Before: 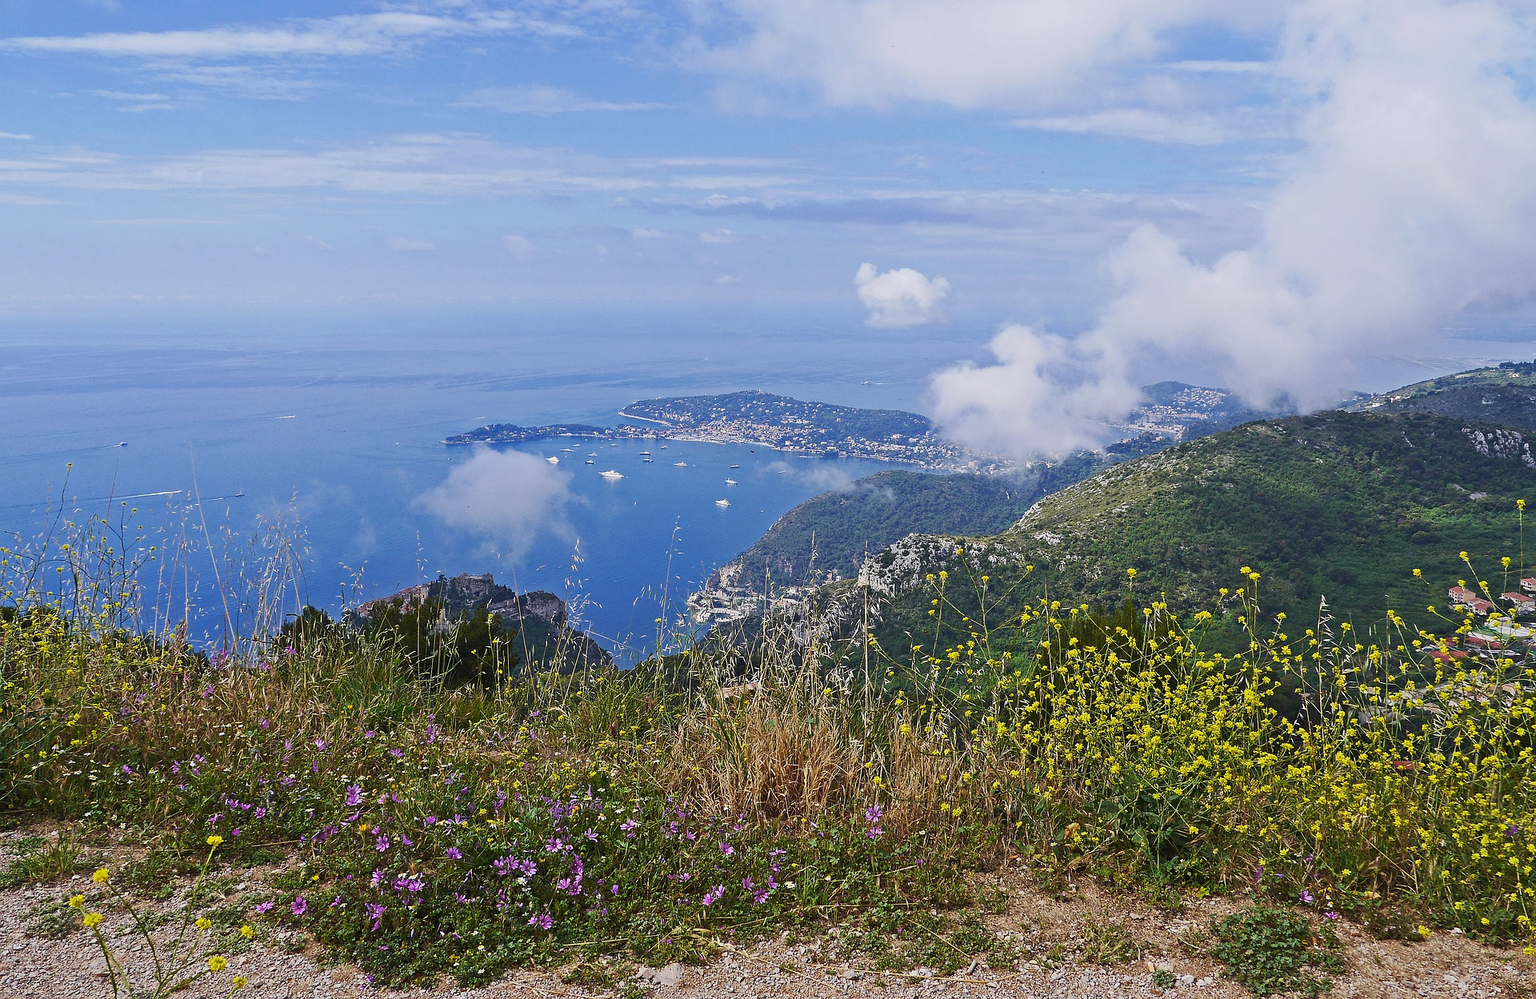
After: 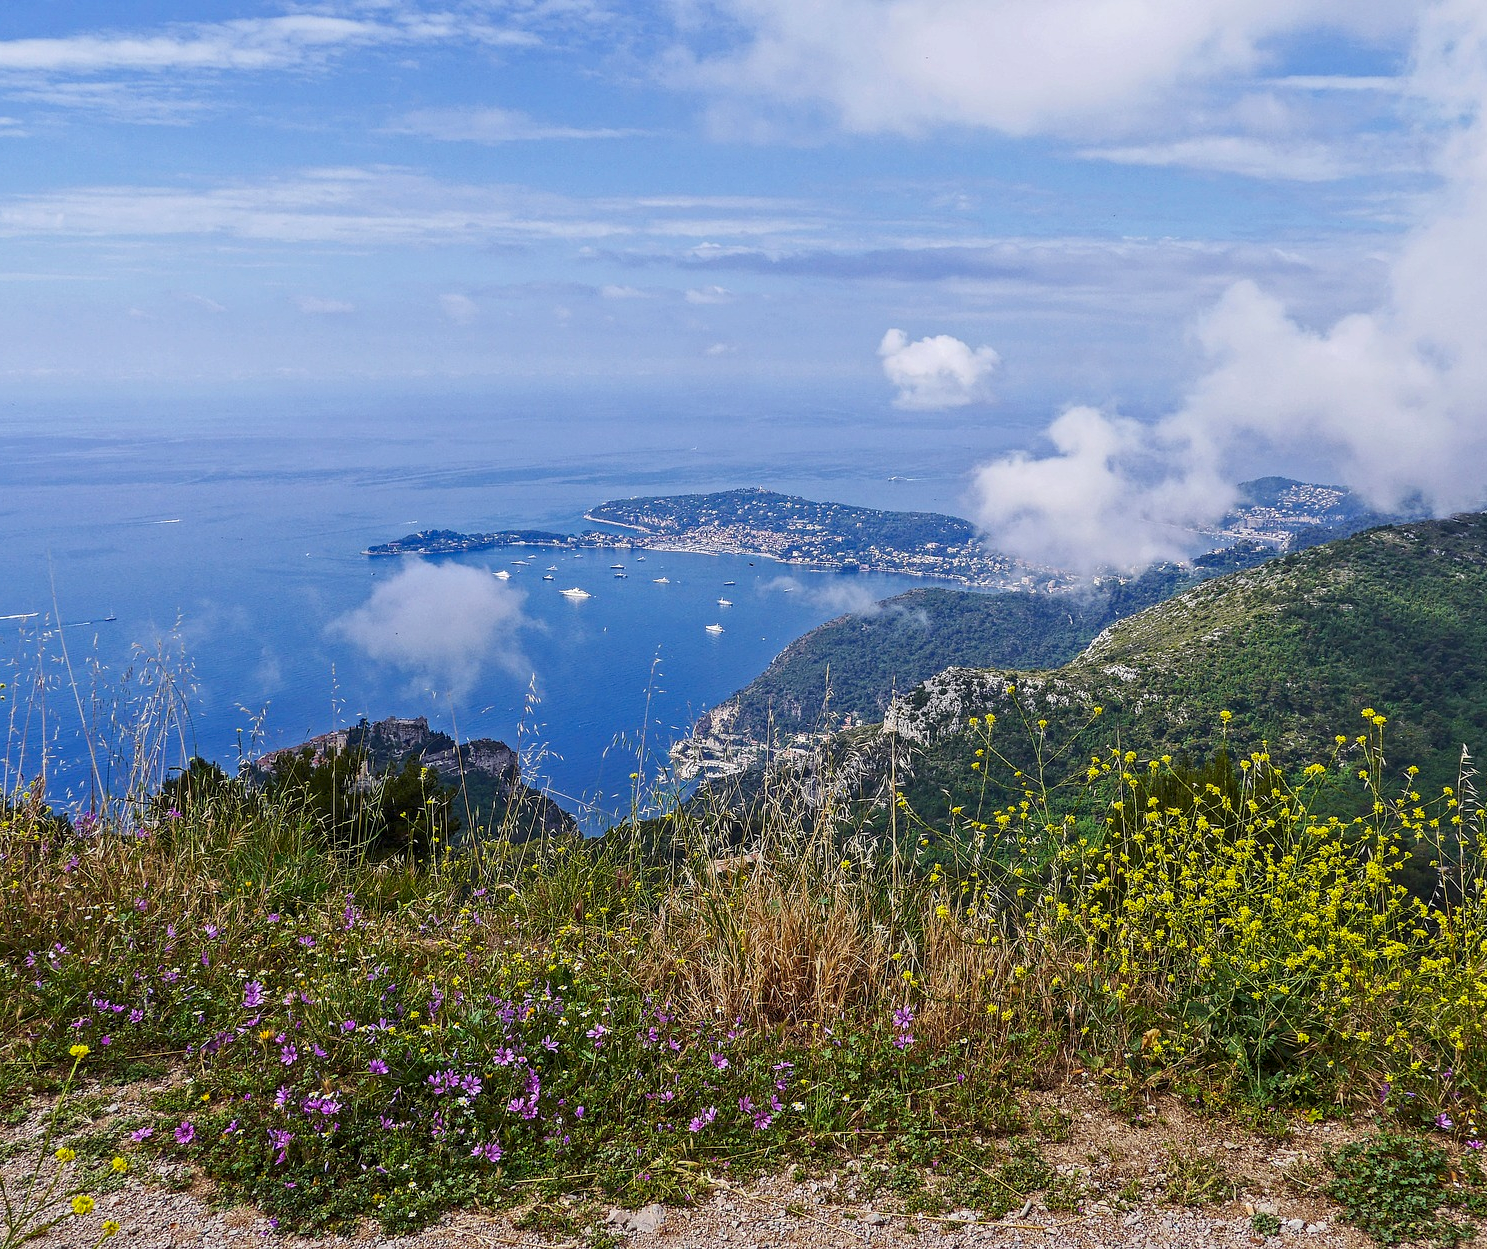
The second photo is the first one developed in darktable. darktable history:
local contrast: detail 130%
crop: left 9.88%, right 12.664%
color correction: saturation 1.1
